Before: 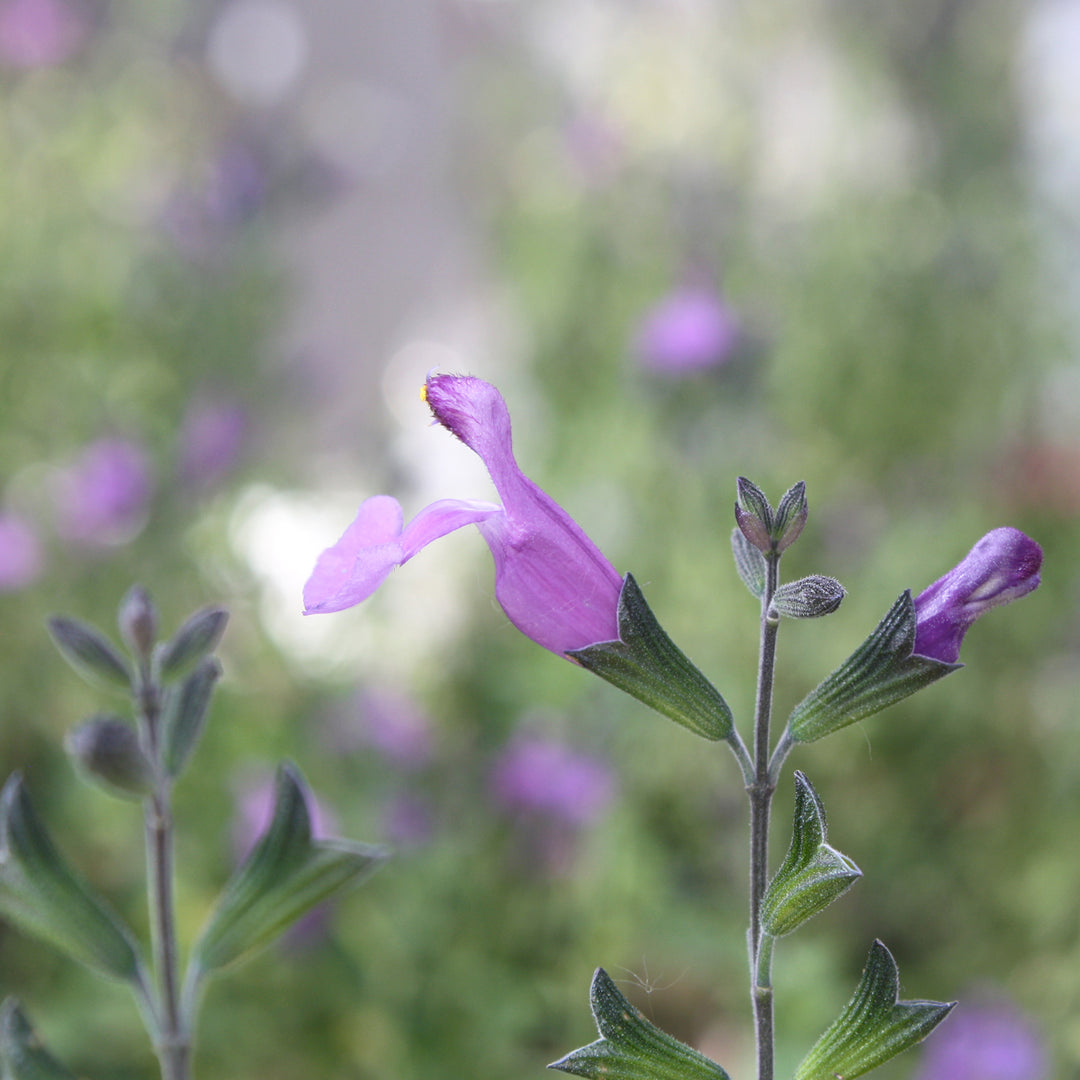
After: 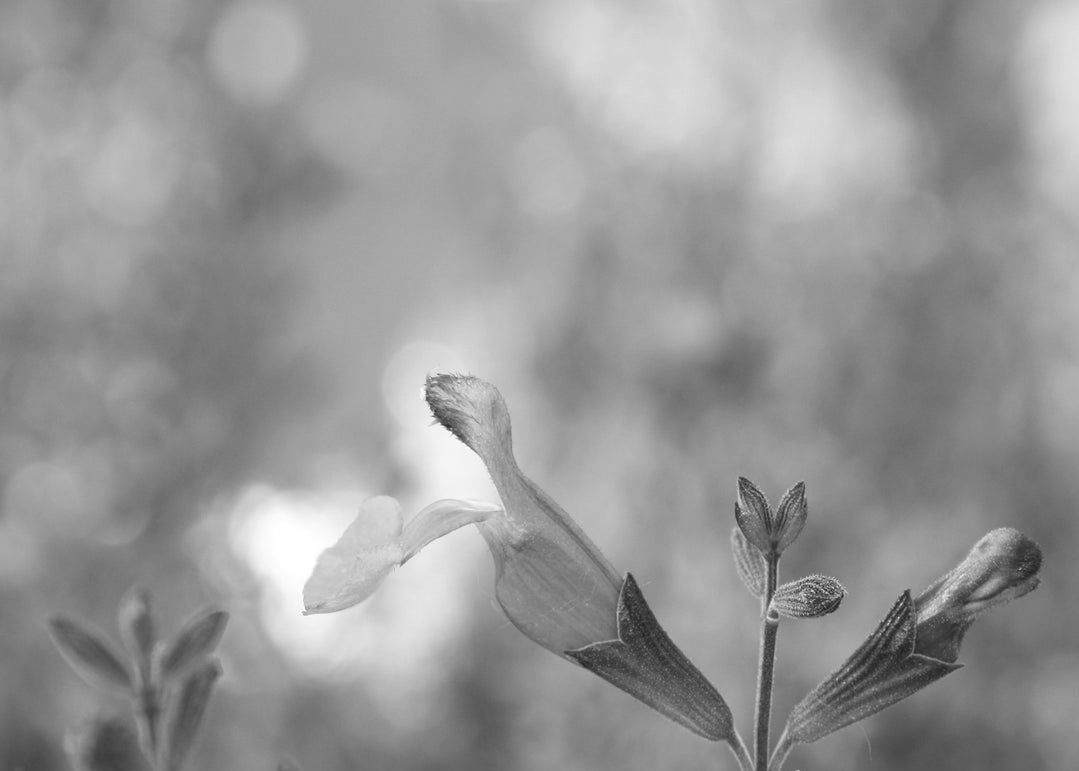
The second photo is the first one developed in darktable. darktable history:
crop: bottom 28.576%
monochrome: a -3.63, b -0.465
white balance: red 1.029, blue 0.92
